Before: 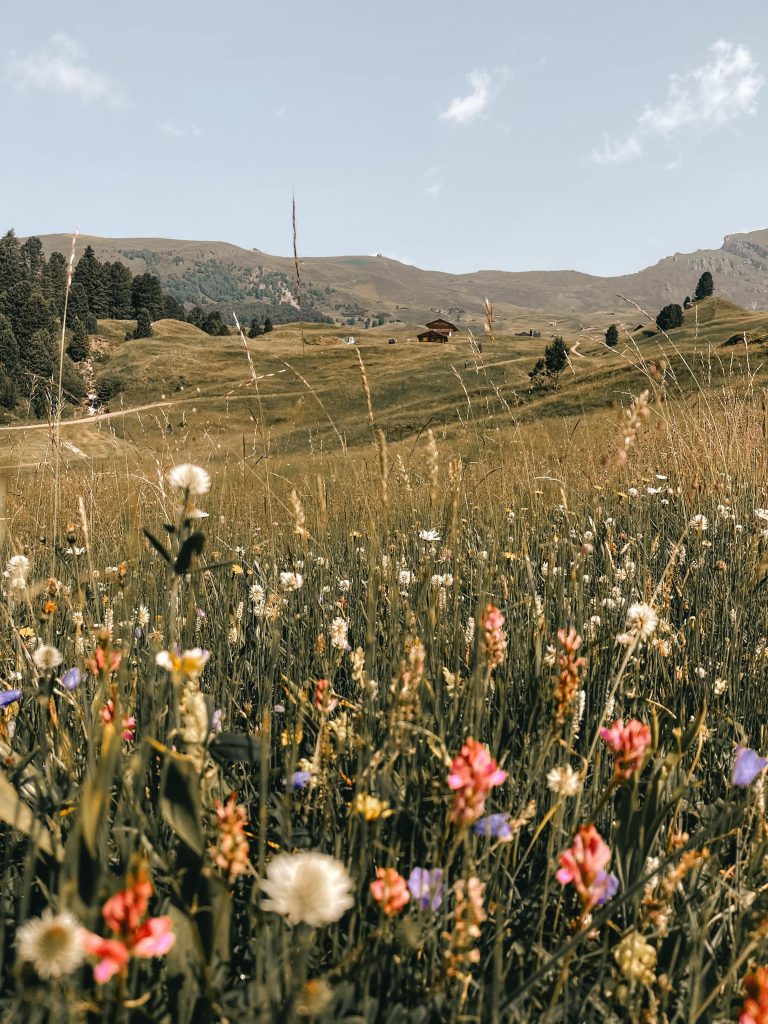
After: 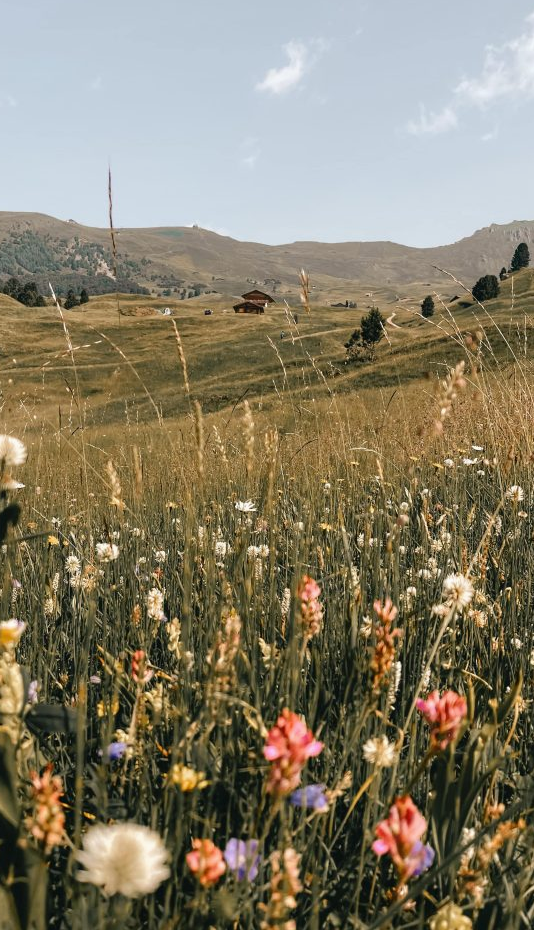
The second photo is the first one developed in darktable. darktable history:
crop and rotate: left 24.034%, top 2.838%, right 6.406%, bottom 6.299%
exposure: exposure -0.05 EV
